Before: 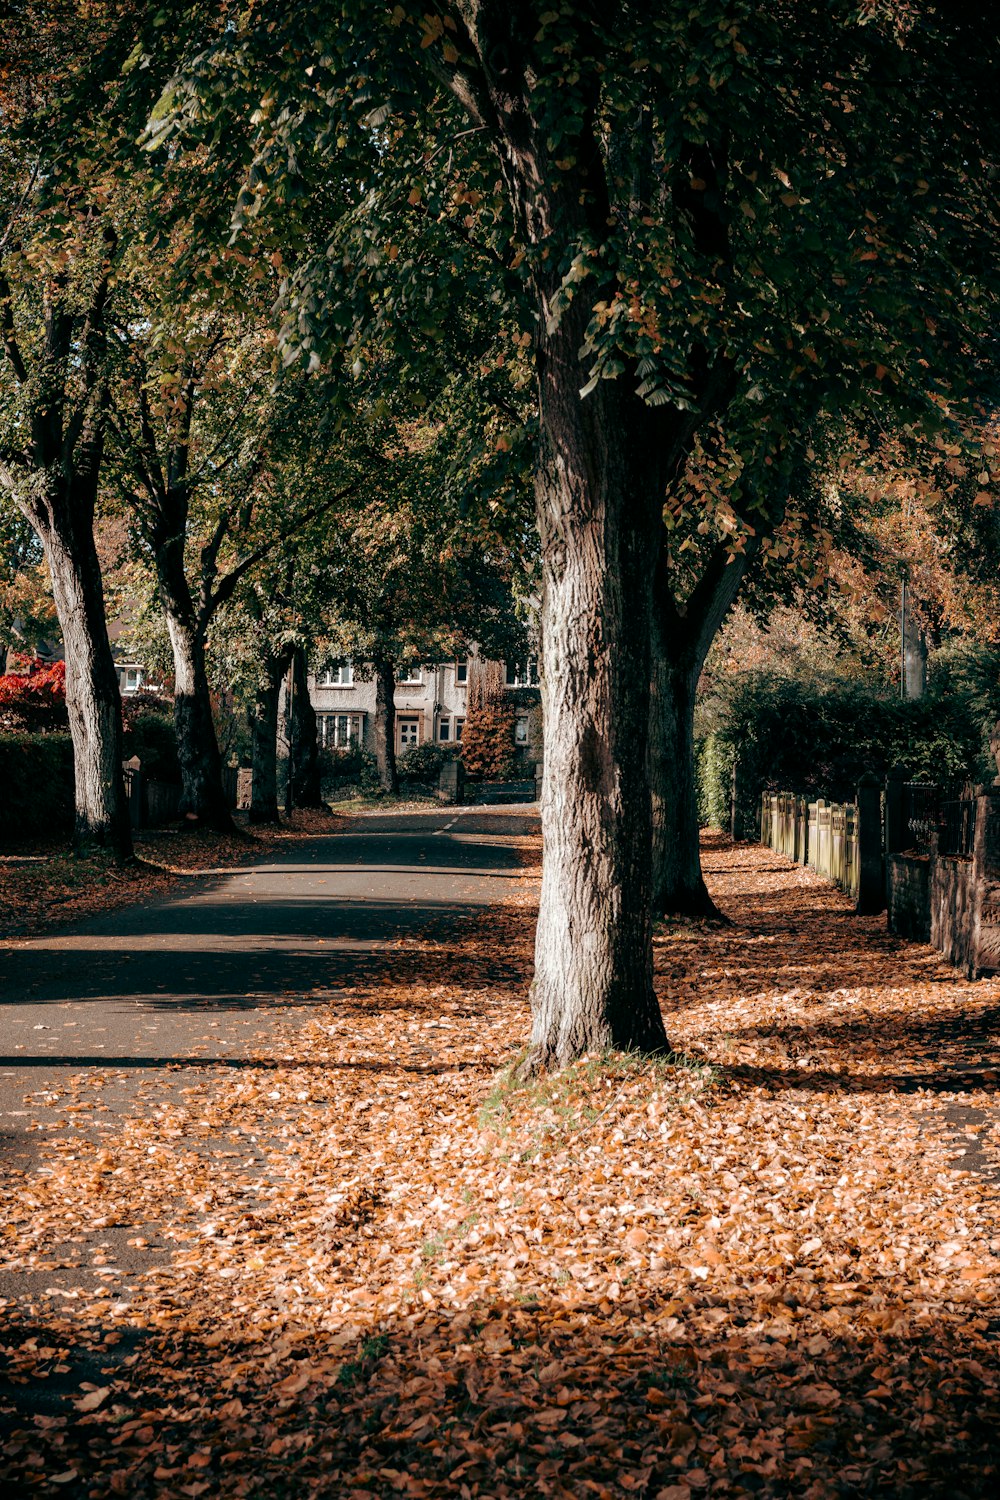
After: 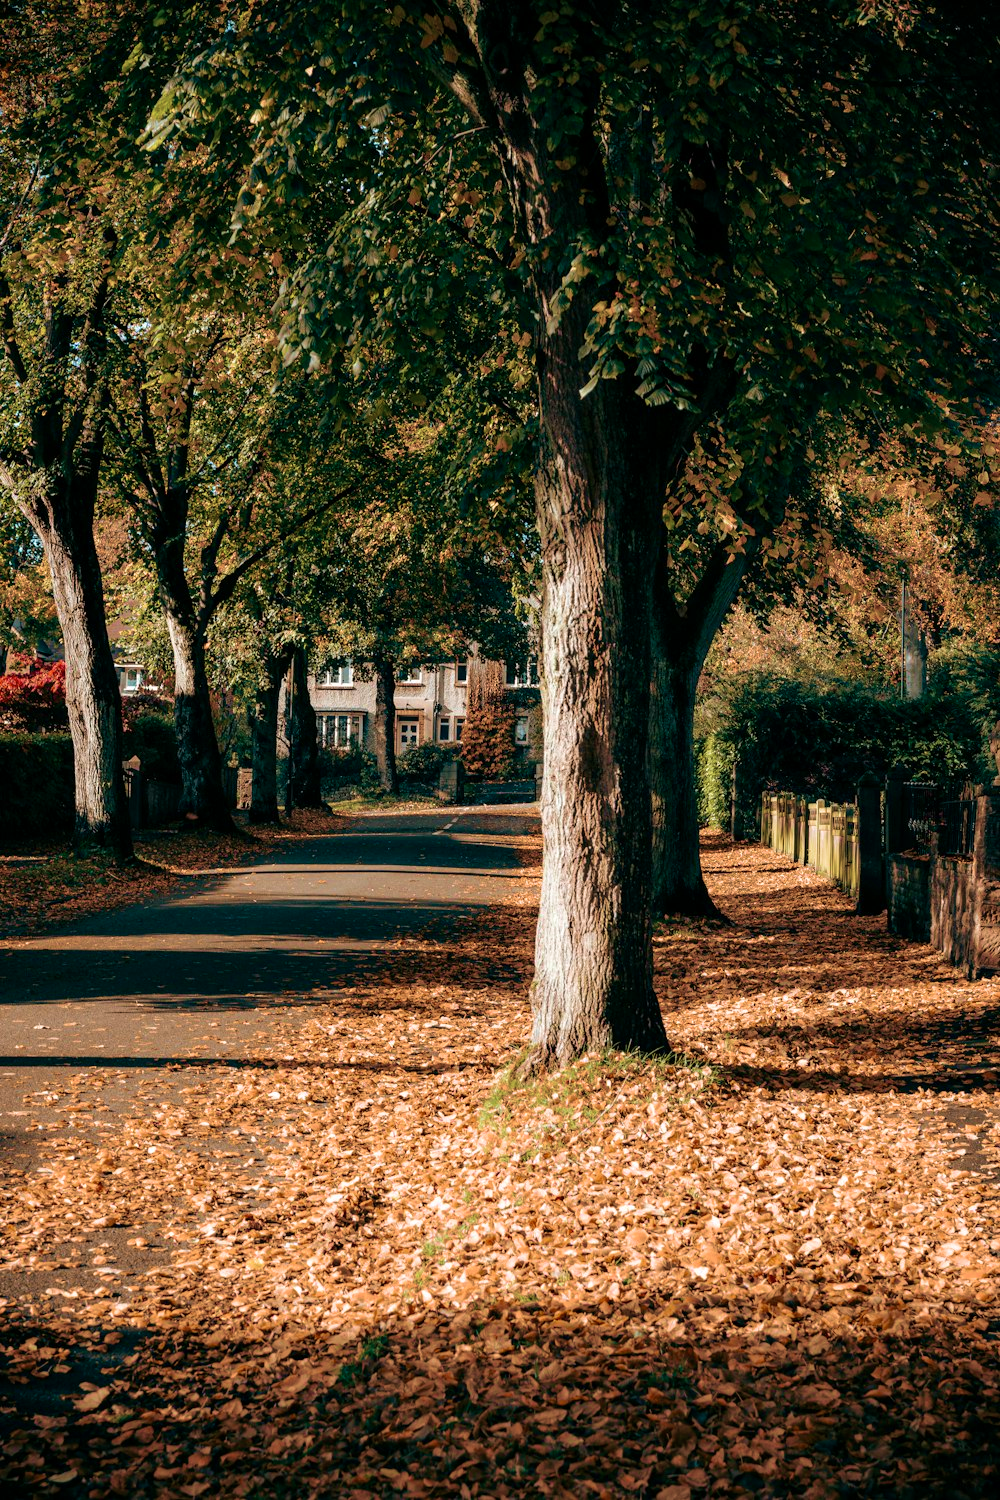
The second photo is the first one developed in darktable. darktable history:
velvia: strength 74.58%
